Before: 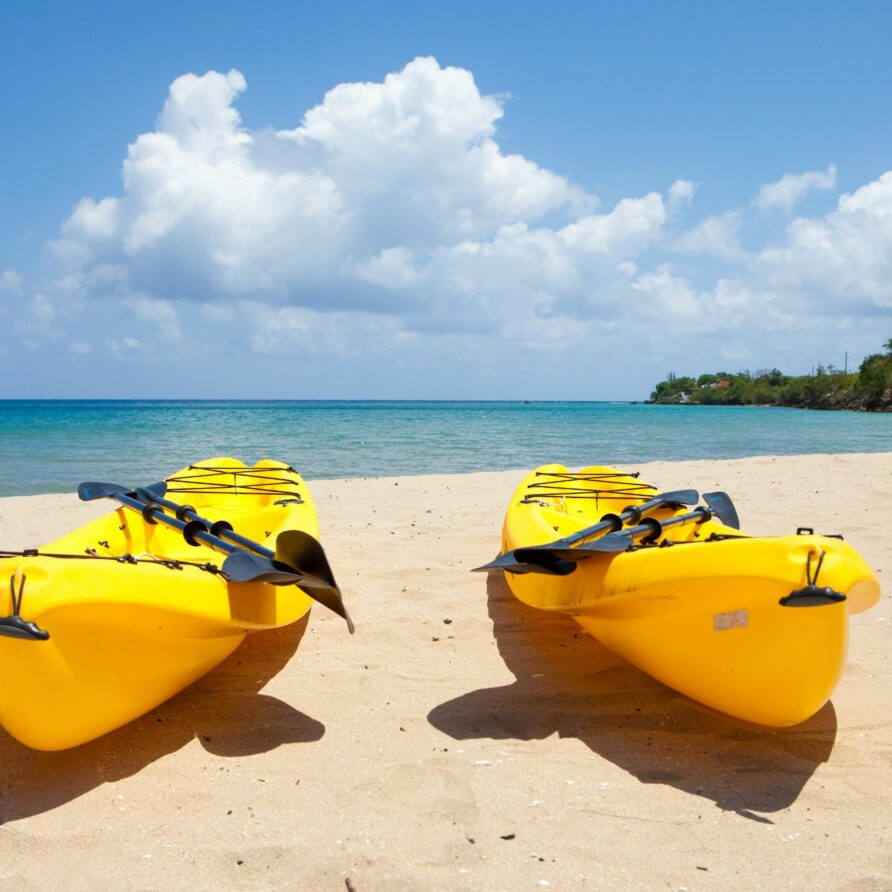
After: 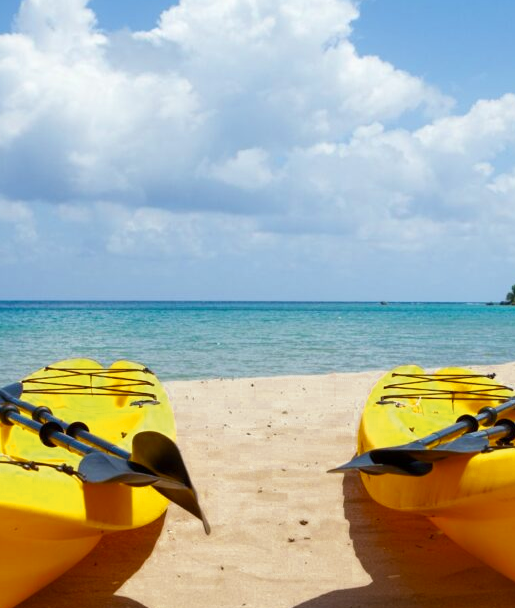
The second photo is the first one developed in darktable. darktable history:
color zones: curves: ch0 [(0.11, 0.396) (0.195, 0.36) (0.25, 0.5) (0.303, 0.412) (0.357, 0.544) (0.75, 0.5) (0.967, 0.328)]; ch1 [(0, 0.468) (0.112, 0.512) (0.202, 0.6) (0.25, 0.5) (0.307, 0.352) (0.357, 0.544) (0.75, 0.5) (0.963, 0.524)]
crop: left 16.202%, top 11.208%, right 26.045%, bottom 20.557%
